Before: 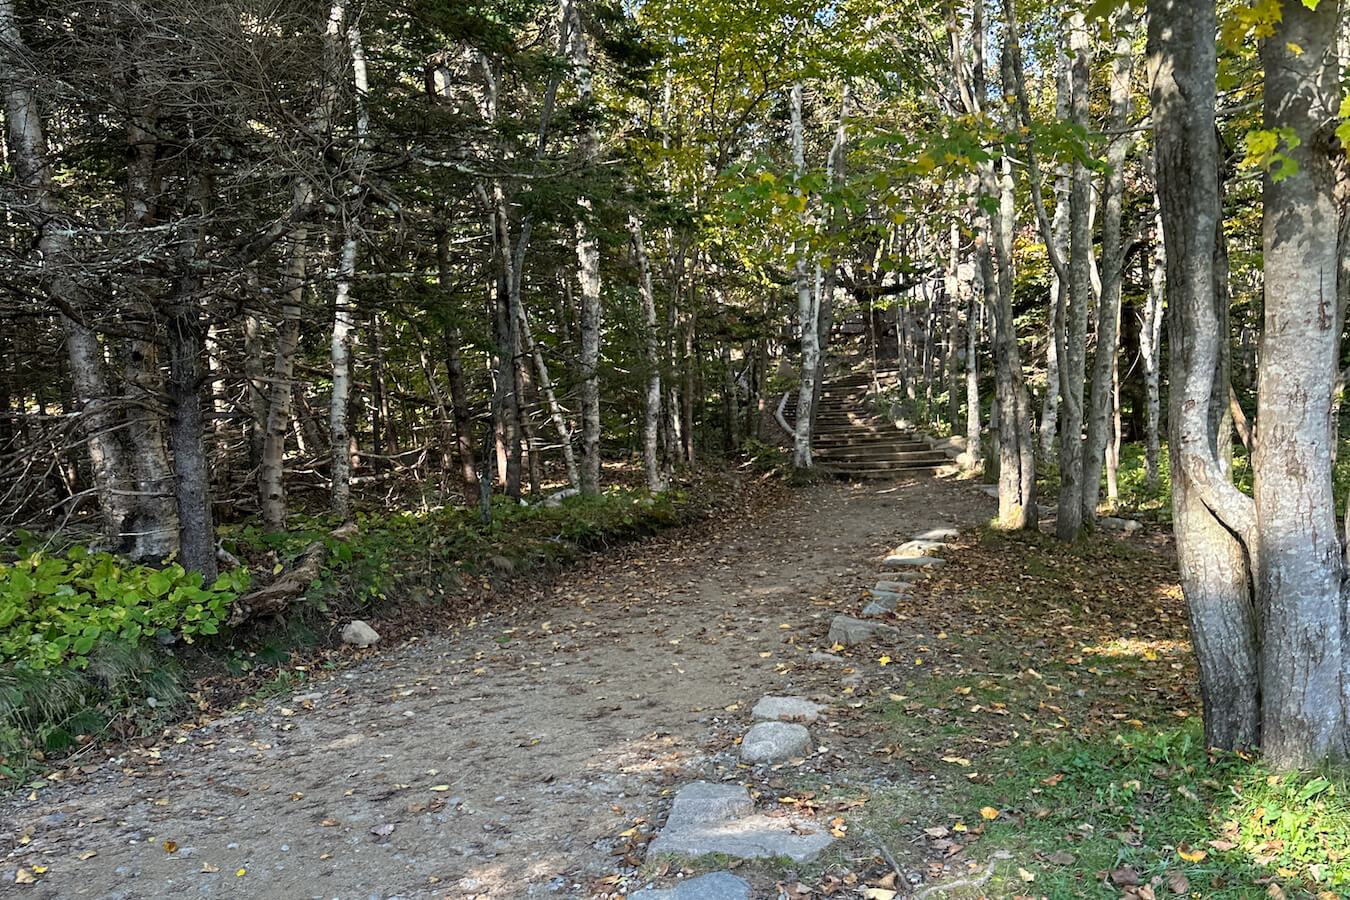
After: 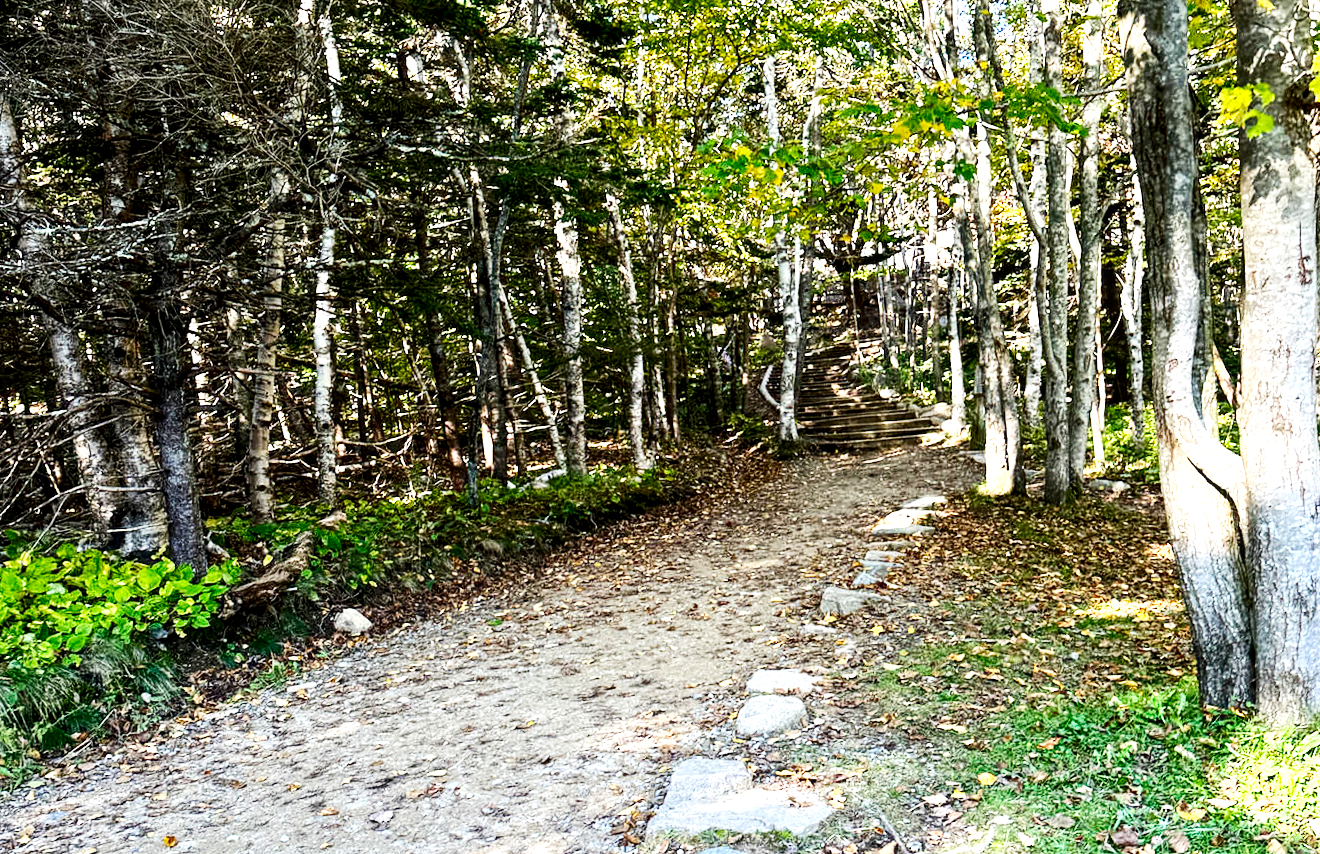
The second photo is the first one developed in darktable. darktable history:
local contrast: highlights 99%, shadows 86%, detail 160%, midtone range 0.2
rotate and perspective: rotation -2°, crop left 0.022, crop right 0.978, crop top 0.049, crop bottom 0.951
tone equalizer: on, module defaults
contrast brightness saturation: contrast 0.19, brightness -0.11, saturation 0.21
base curve: curves: ch0 [(0, 0) (0.007, 0.004) (0.027, 0.03) (0.046, 0.07) (0.207, 0.54) (0.442, 0.872) (0.673, 0.972) (1, 1)], preserve colors none
